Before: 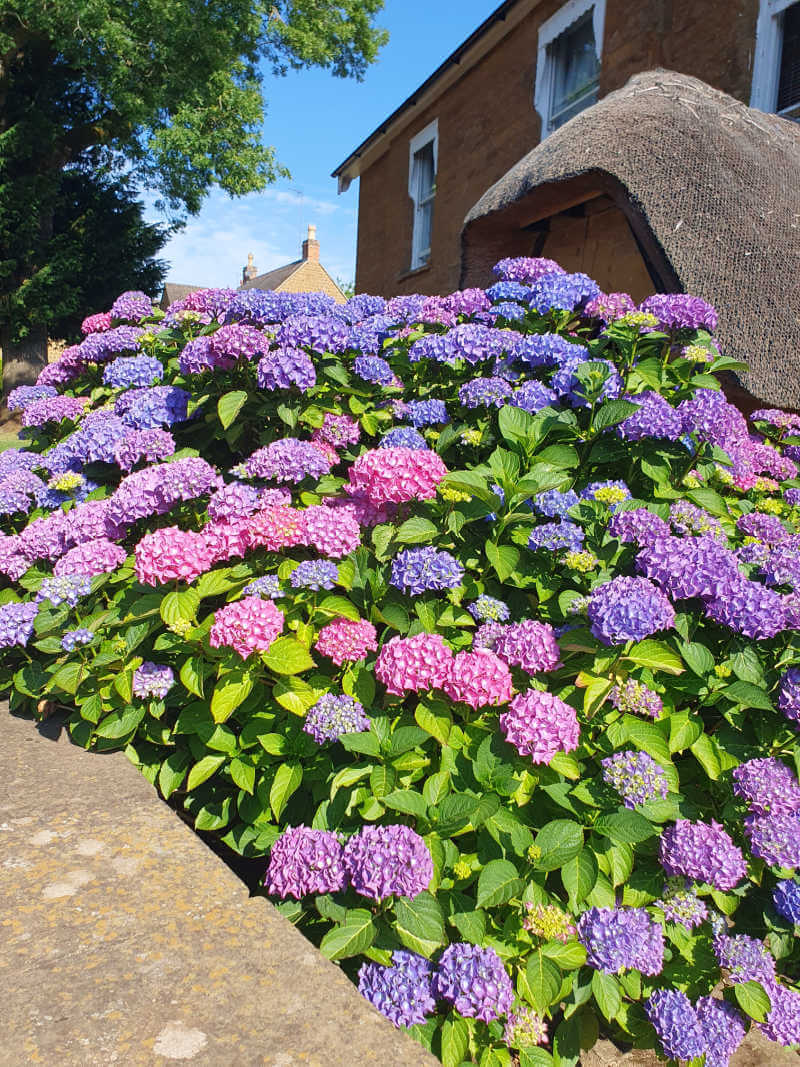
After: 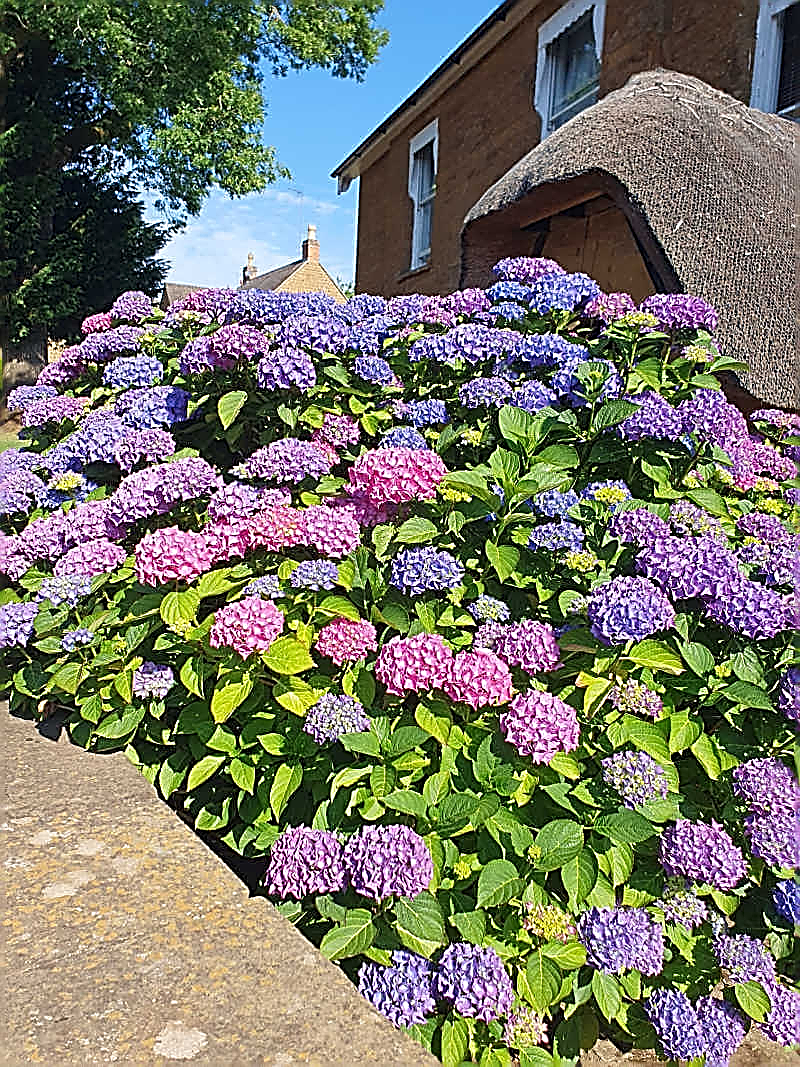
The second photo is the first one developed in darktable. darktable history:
sharpen: amount 1.857
